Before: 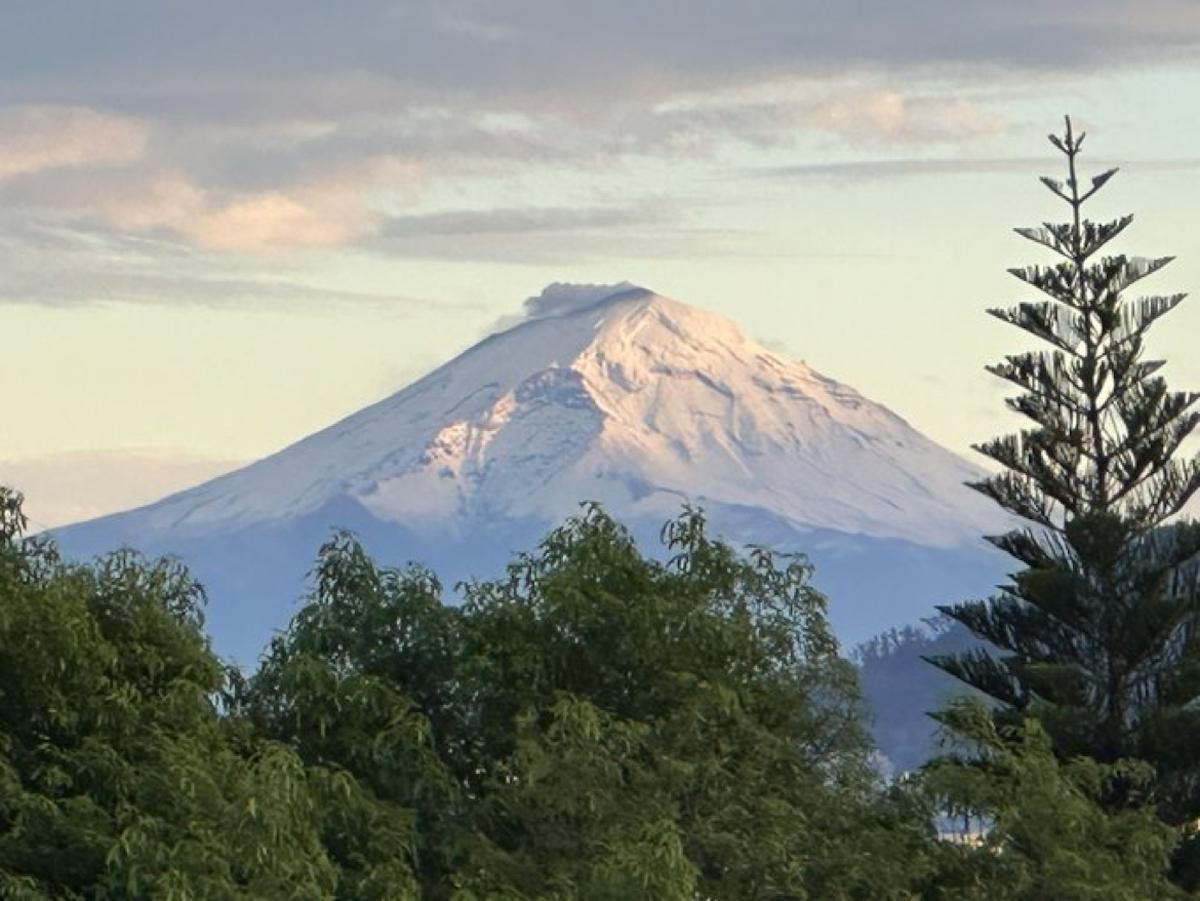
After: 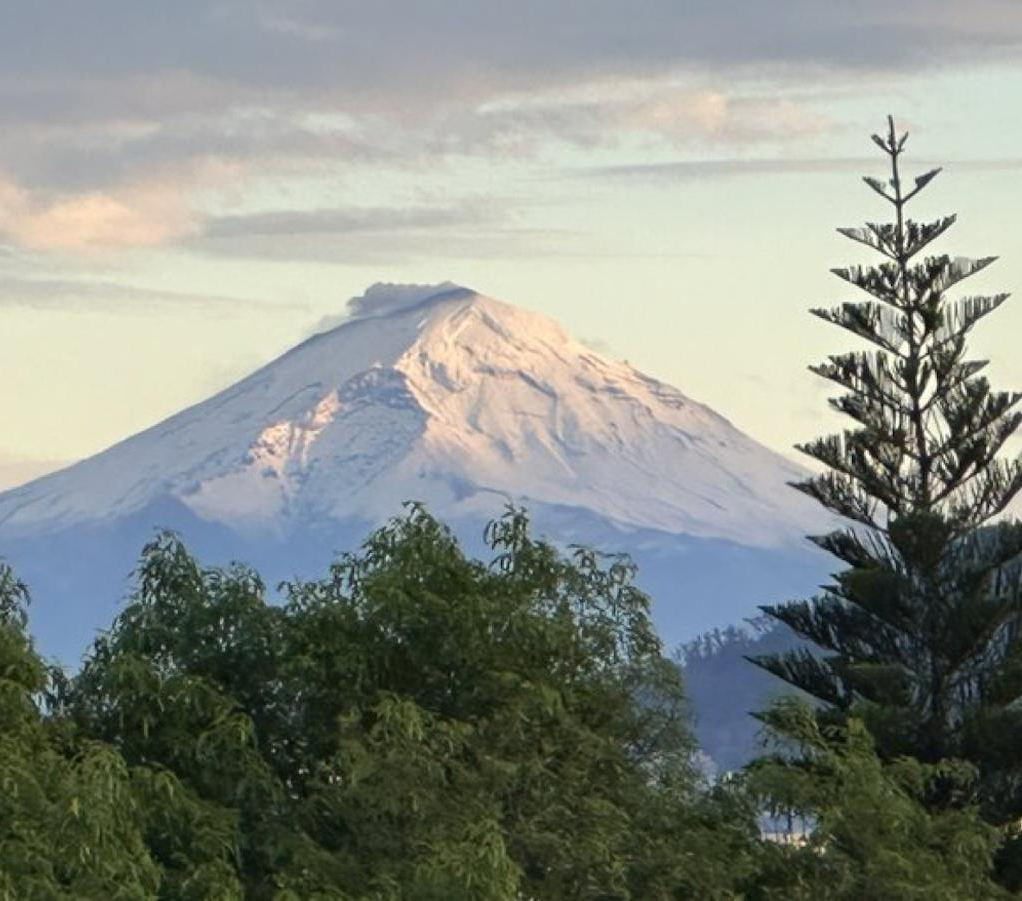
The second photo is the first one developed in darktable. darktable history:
crop and rotate: left 14.81%
